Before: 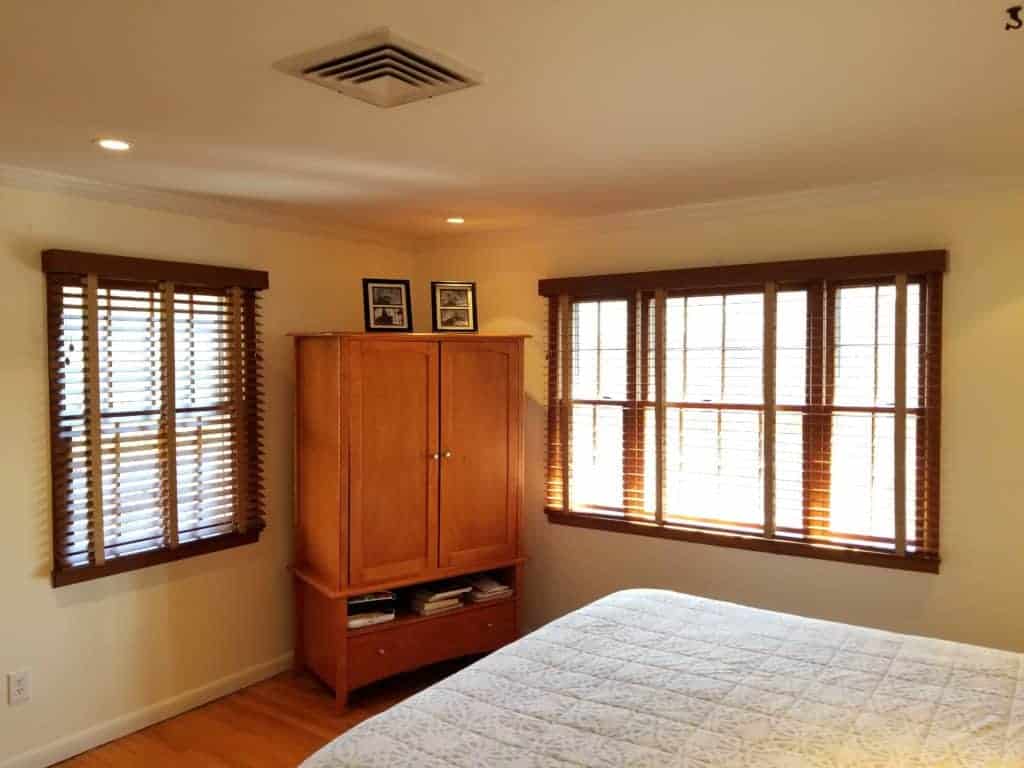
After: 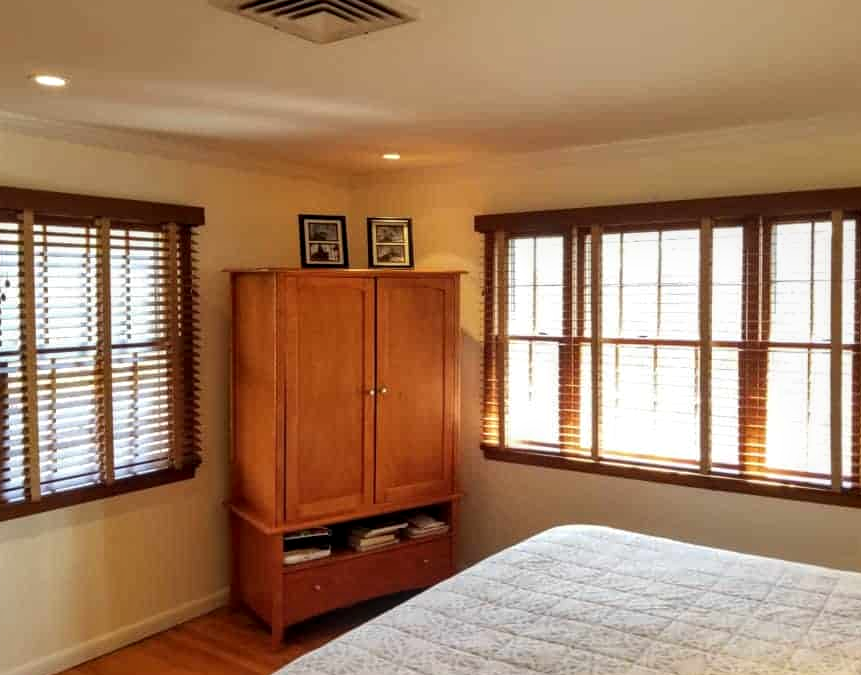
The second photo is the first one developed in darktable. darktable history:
crop: left 6.335%, top 8.394%, right 9.547%, bottom 3.586%
local contrast: on, module defaults
